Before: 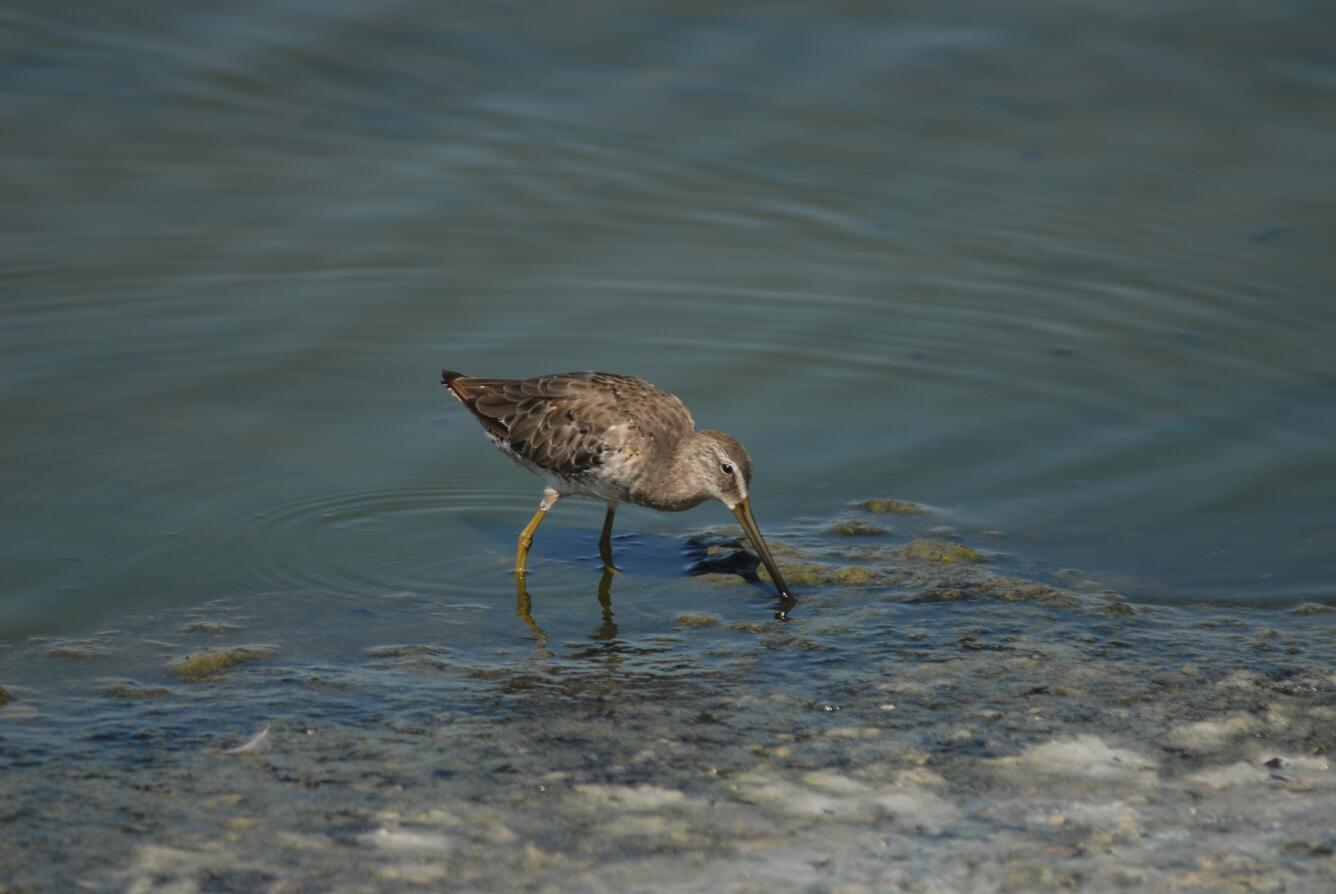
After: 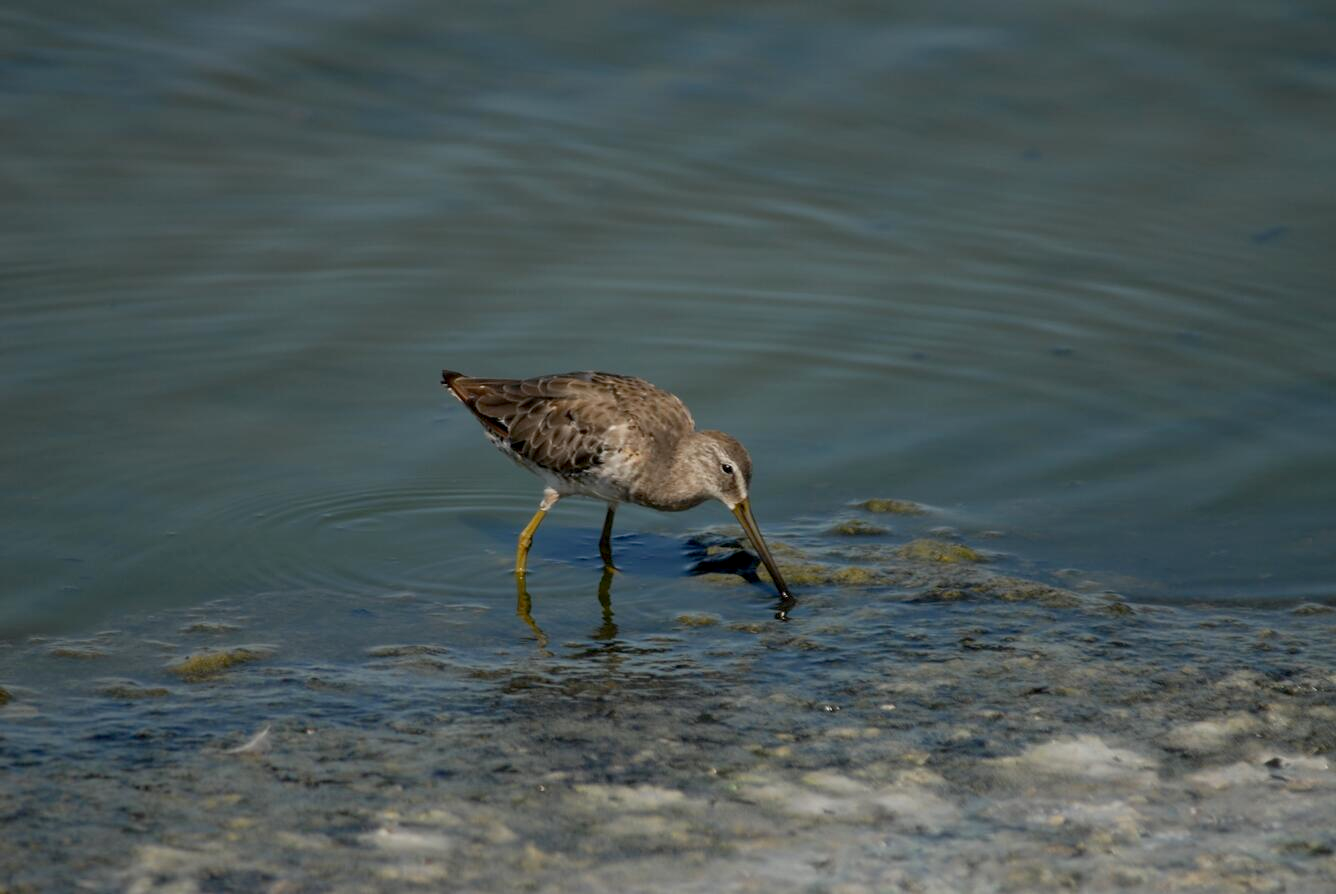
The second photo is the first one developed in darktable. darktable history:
exposure: black level correction 0.01, exposure 0.008 EV, compensate highlight preservation false
